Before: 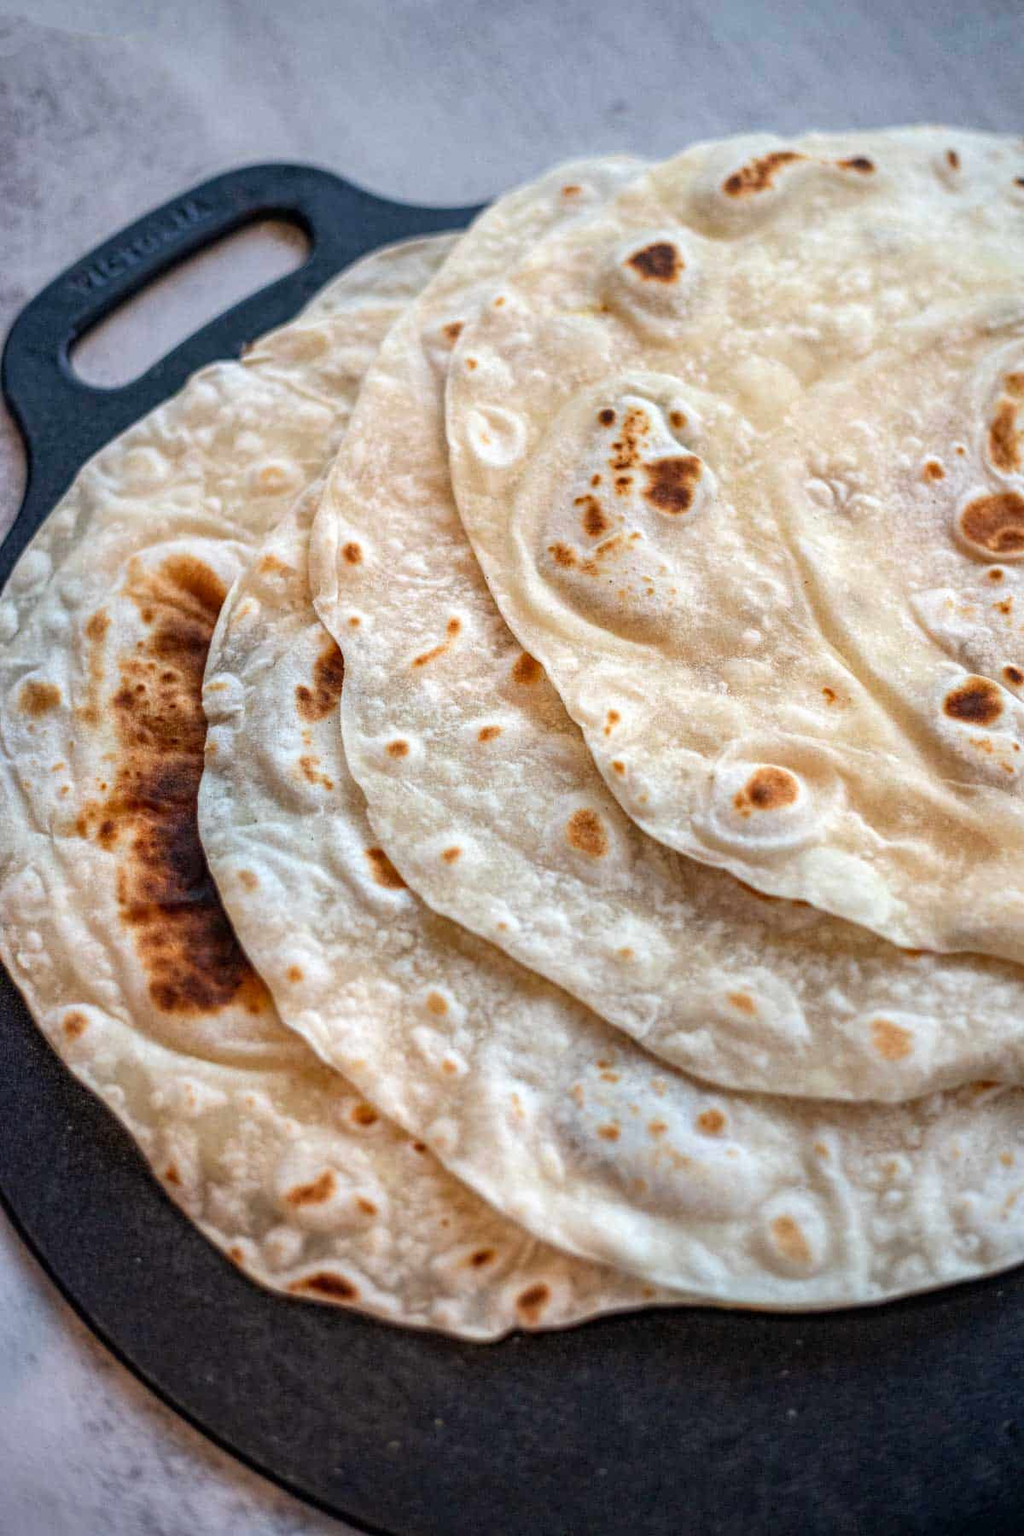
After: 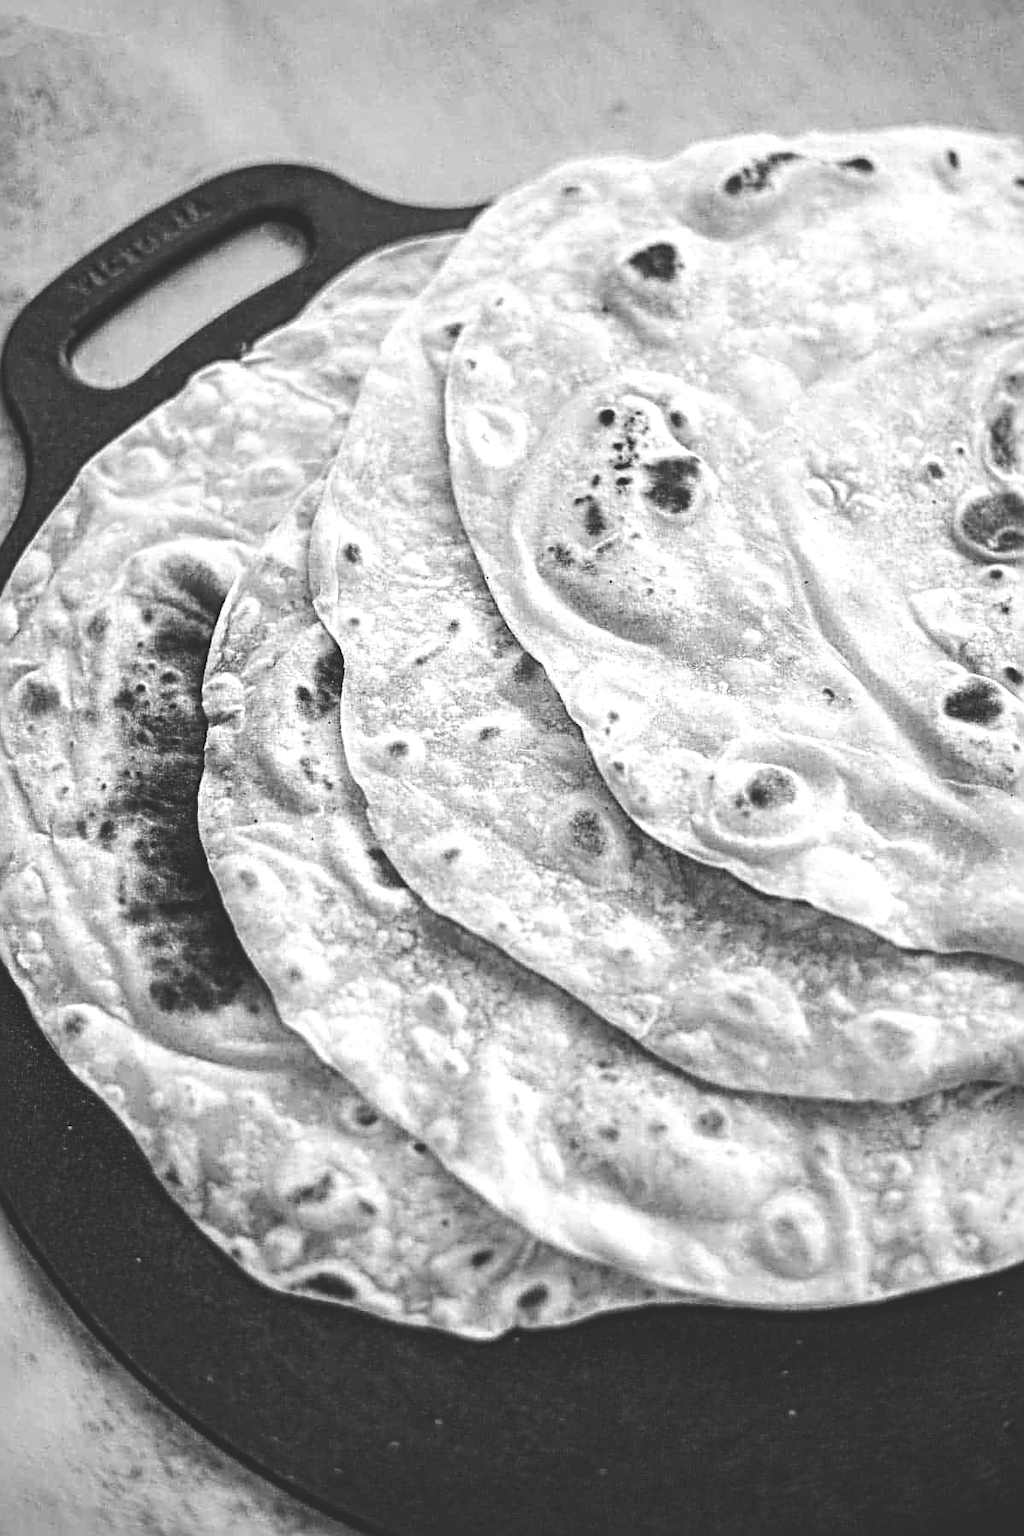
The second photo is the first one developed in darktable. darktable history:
tone curve: curves: ch0 [(0, 0.023) (0.087, 0.065) (0.184, 0.168) (0.45, 0.54) (0.57, 0.683) (0.722, 0.825) (0.877, 0.948) (1, 1)]; ch1 [(0, 0) (0.388, 0.369) (0.44, 0.44) (0.489, 0.481) (0.534, 0.528) (0.657, 0.655) (1, 1)]; ch2 [(0, 0) (0.353, 0.317) (0.408, 0.427) (0.472, 0.46) (0.5, 0.488) (0.537, 0.518) (0.576, 0.592) (0.625, 0.631) (1, 1)], color space Lab, independent channels, preserve colors none
rgb curve: curves: ch0 [(0, 0.186) (0.314, 0.284) (0.576, 0.466) (0.805, 0.691) (0.936, 0.886)]; ch1 [(0, 0.186) (0.314, 0.284) (0.581, 0.534) (0.771, 0.746) (0.936, 0.958)]; ch2 [(0, 0.216) (0.275, 0.39) (1, 1)], mode RGB, independent channels, compensate middle gray true, preserve colors none
monochrome: on, module defaults
sharpen: radius 3.69, amount 0.928
color zones: curves: ch0 [(0.257, 0.558) (0.75, 0.565)]; ch1 [(0.004, 0.857) (0.14, 0.416) (0.257, 0.695) (0.442, 0.032) (0.736, 0.266) (0.891, 0.741)]; ch2 [(0, 0.623) (0.112, 0.436) (0.271, 0.474) (0.516, 0.64) (0.743, 0.286)]
